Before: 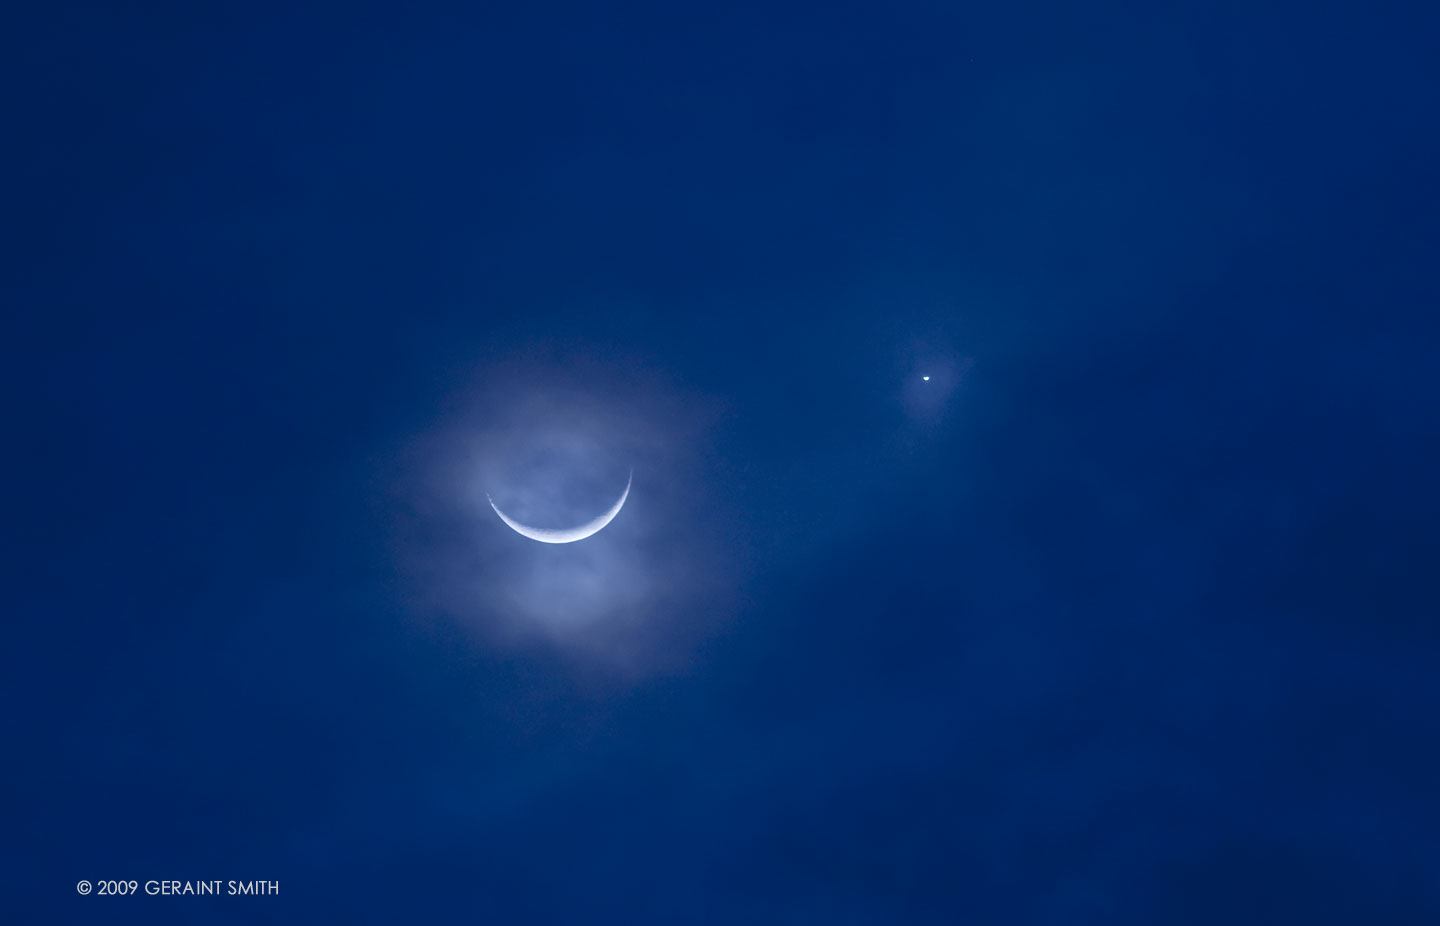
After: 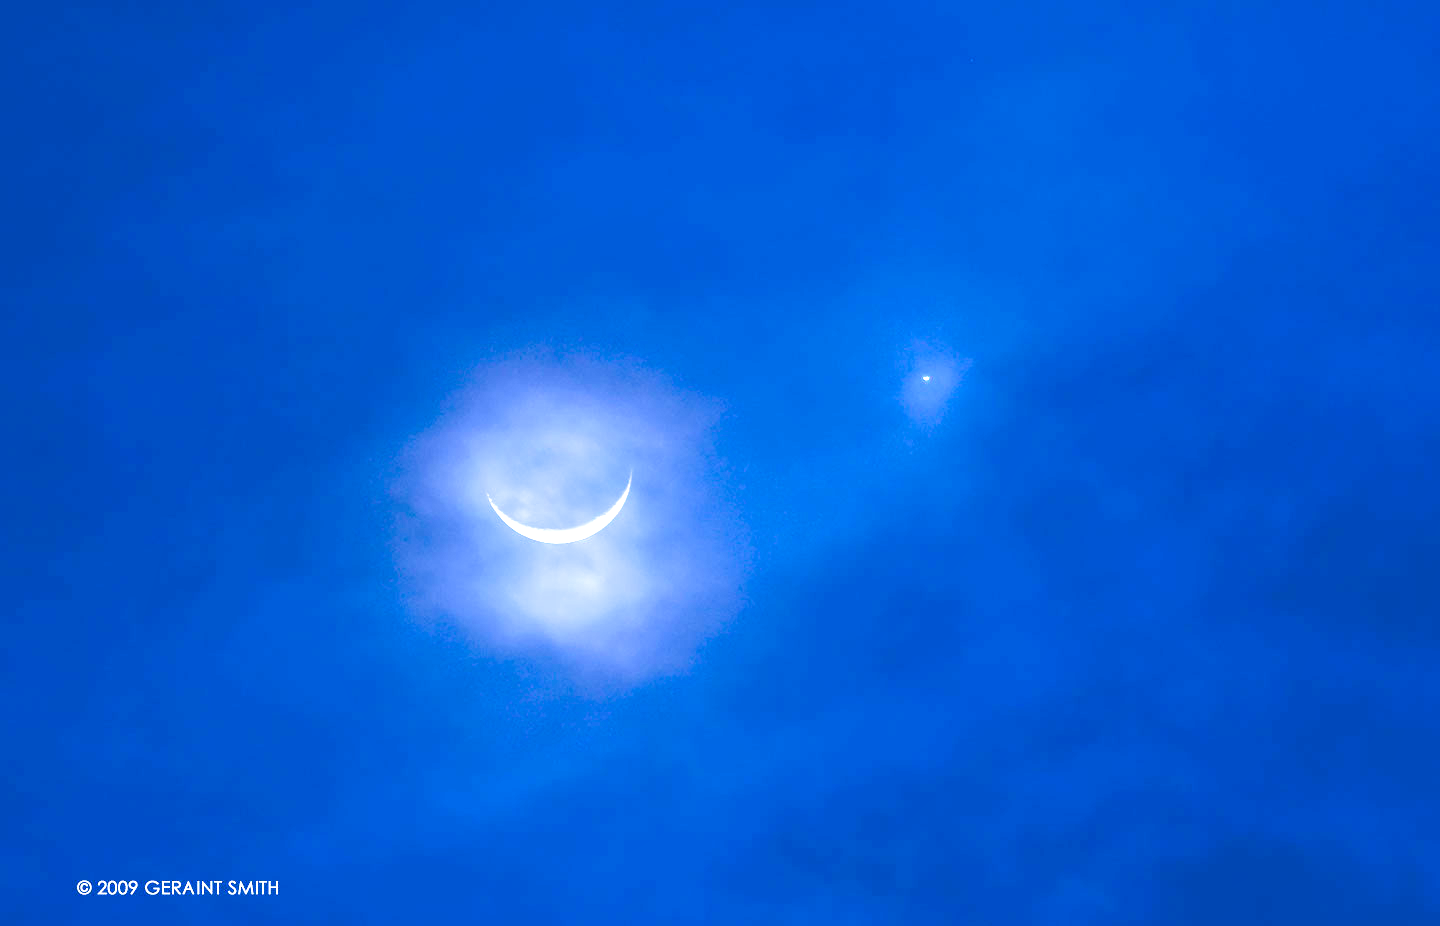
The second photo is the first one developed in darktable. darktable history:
shadows and highlights: shadows 24.8, highlights -24.59
levels: black 3.87%, levels [0, 0.435, 0.917]
exposure: black level correction 0.001, exposure 1.719 EV, compensate exposure bias true, compensate highlight preservation false
filmic rgb: black relative exposure -6.35 EV, white relative exposure 2.8 EV, target black luminance 0%, hardness 4.59, latitude 67.56%, contrast 1.289, shadows ↔ highlights balance -3.18%
